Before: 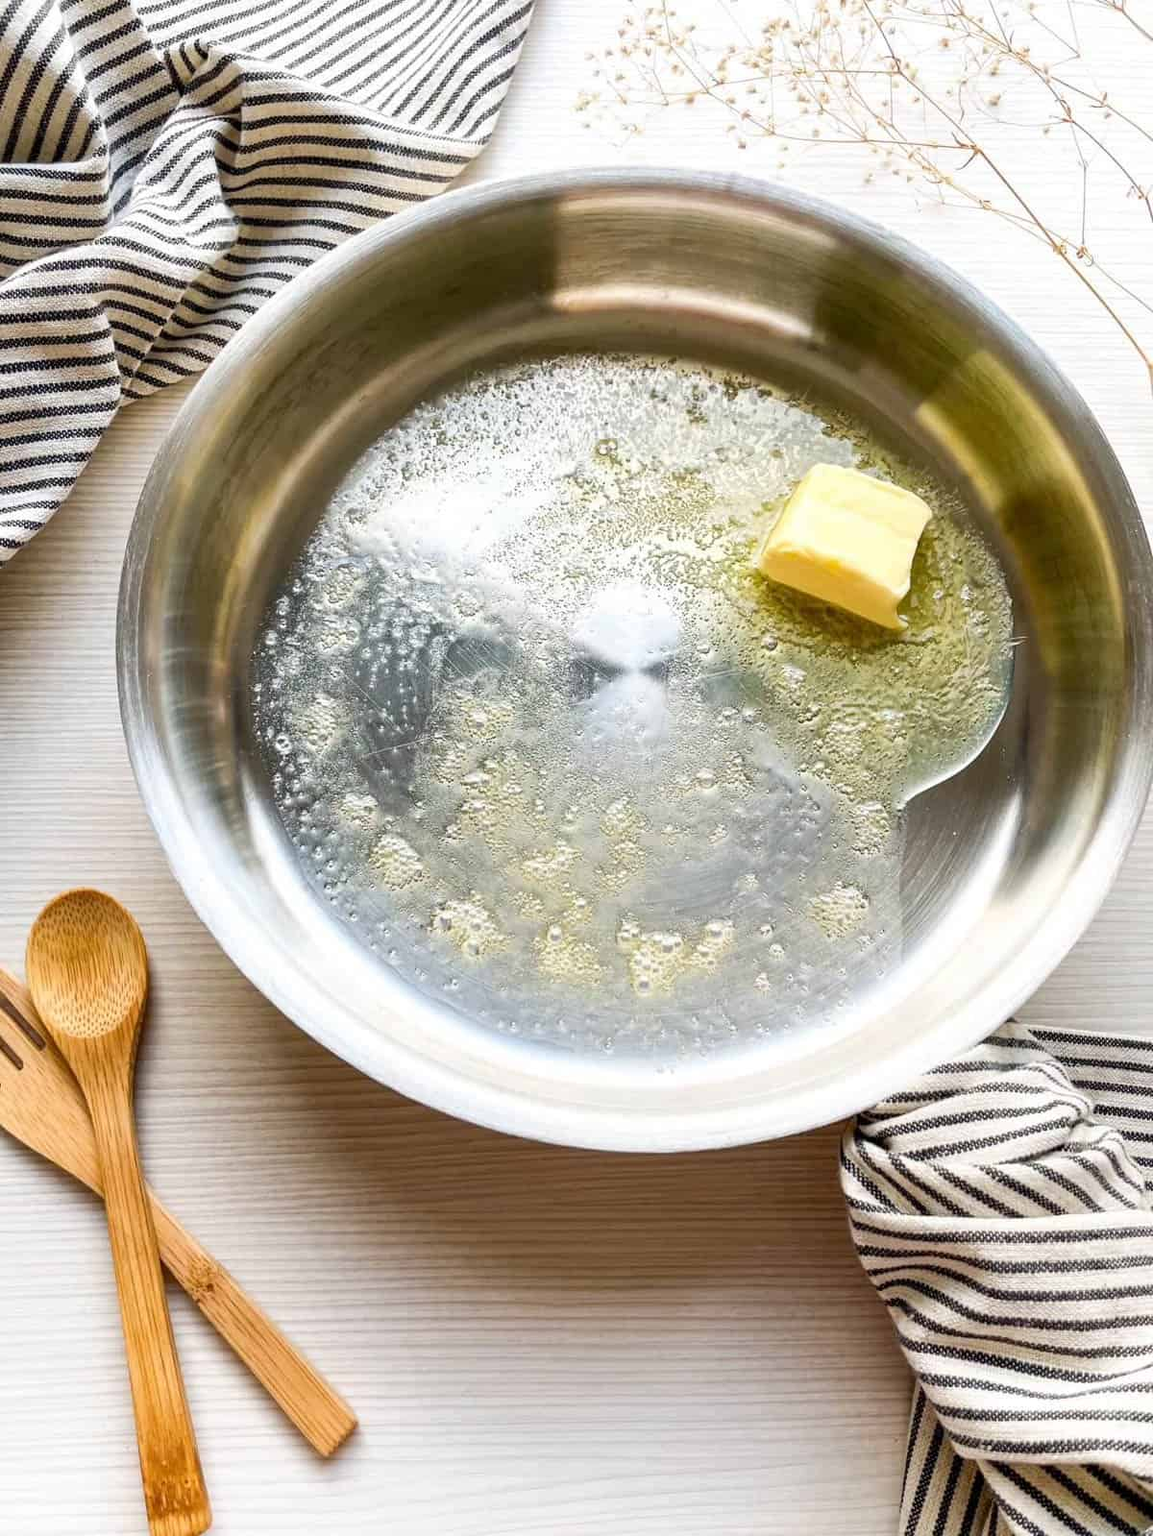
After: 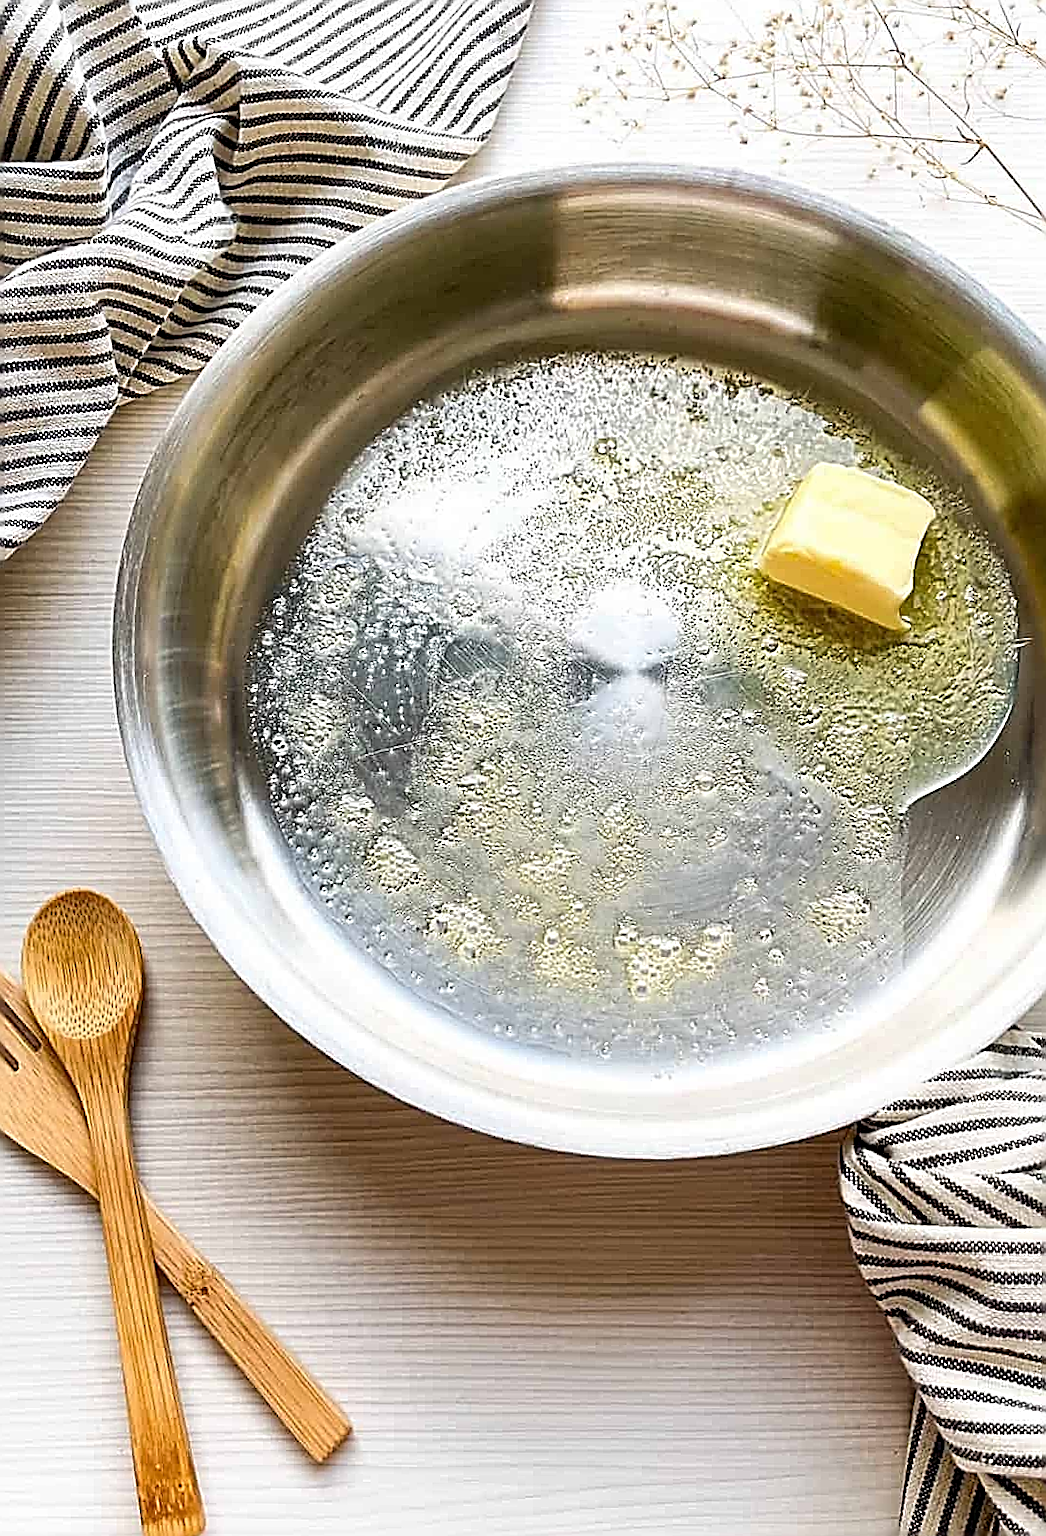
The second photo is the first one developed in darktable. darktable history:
crop: right 9.509%, bottom 0.031%
sharpen: amount 2
rotate and perspective: rotation 0.192°, lens shift (horizontal) -0.015, crop left 0.005, crop right 0.996, crop top 0.006, crop bottom 0.99
